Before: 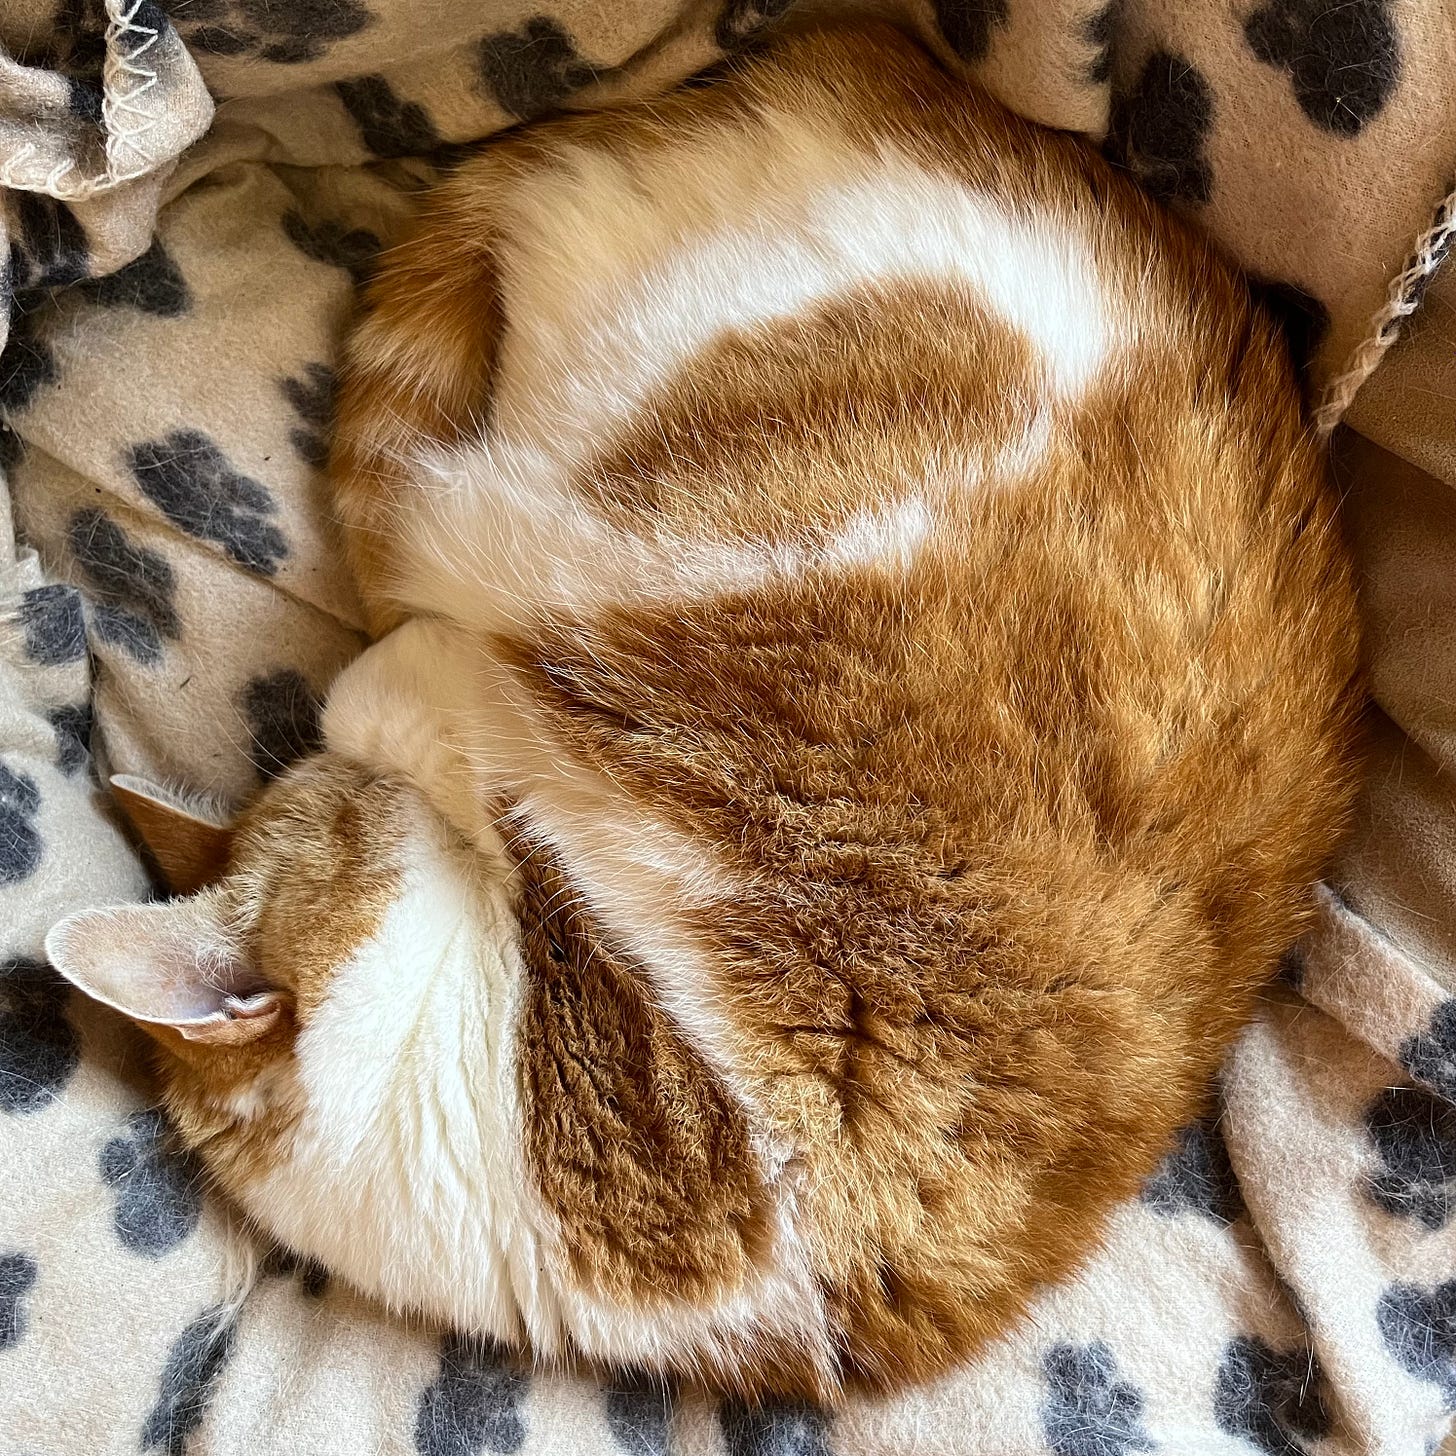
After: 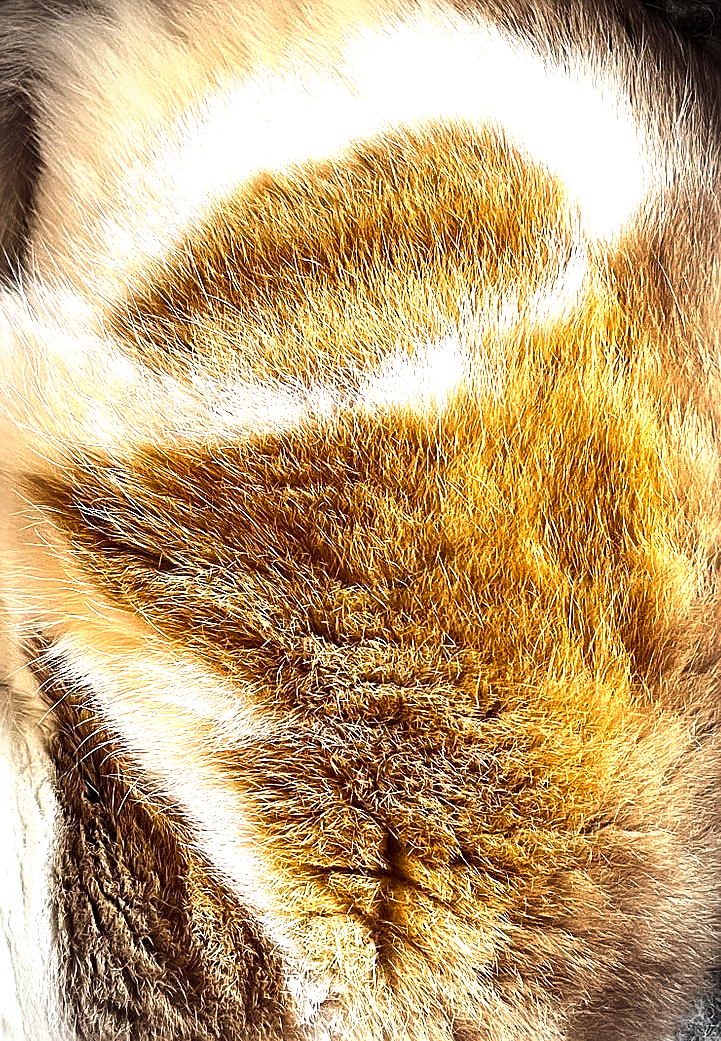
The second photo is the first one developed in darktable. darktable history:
tone equalizer: on, module defaults
color balance rgb: perceptual saturation grading › global saturation 0.51%, perceptual brilliance grading › highlights 20.665%, perceptual brilliance grading › mid-tones 20.819%, perceptual brilliance grading › shadows -20.154%, global vibrance 34.477%
crop: left 31.973%, top 10.983%, right 18.443%, bottom 17.459%
sharpen: on, module defaults
exposure: exposure 0.572 EV, compensate highlight preservation false
vignetting: brightness -0.441, saturation -0.69, automatic ratio true, unbound false
